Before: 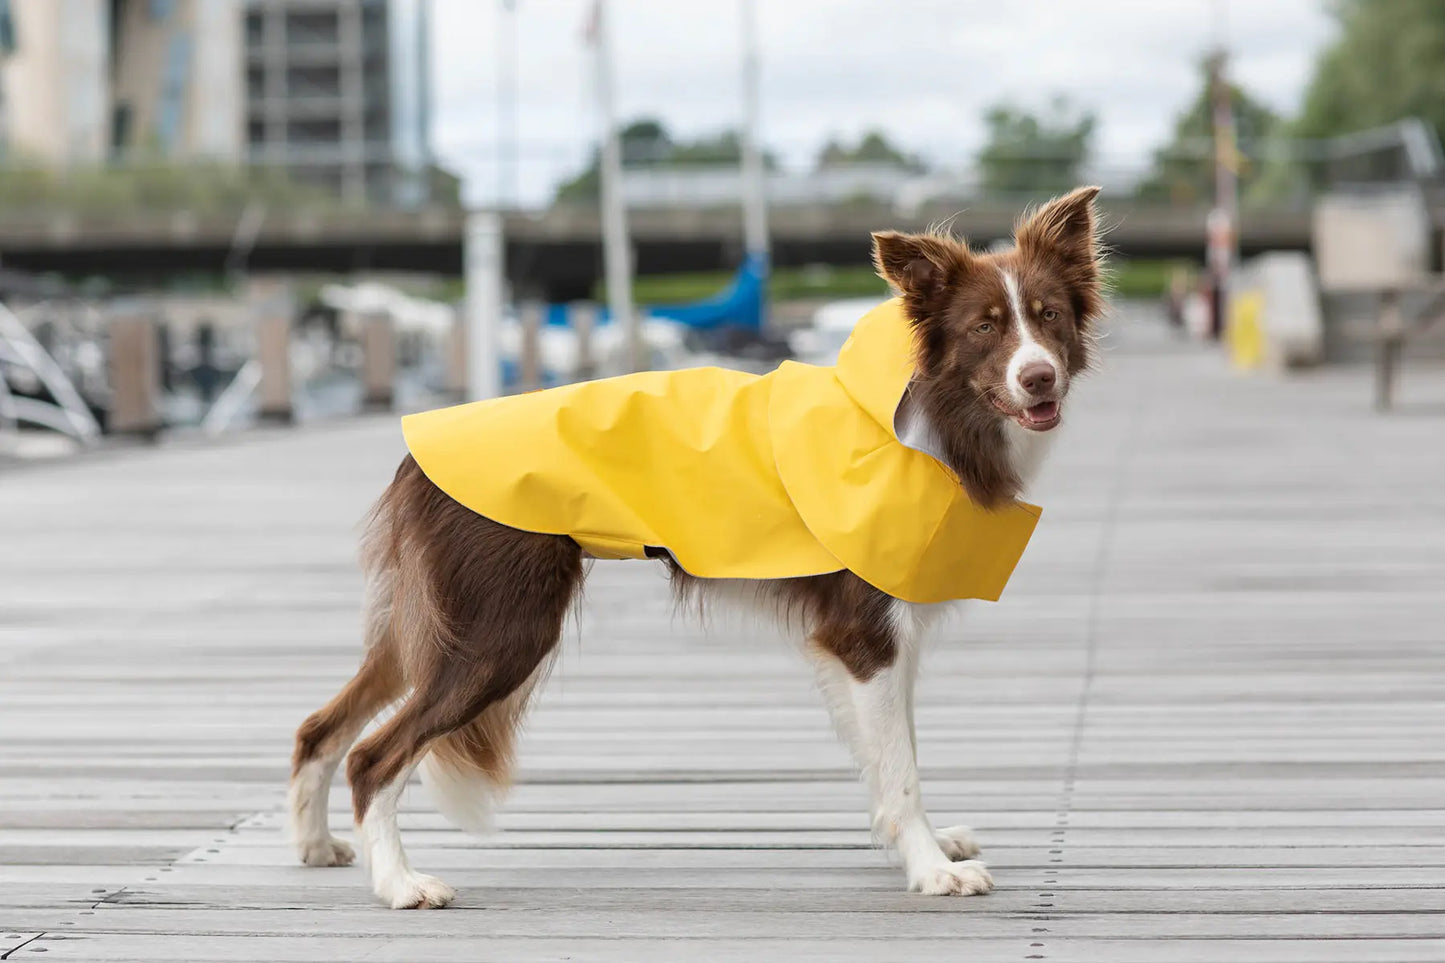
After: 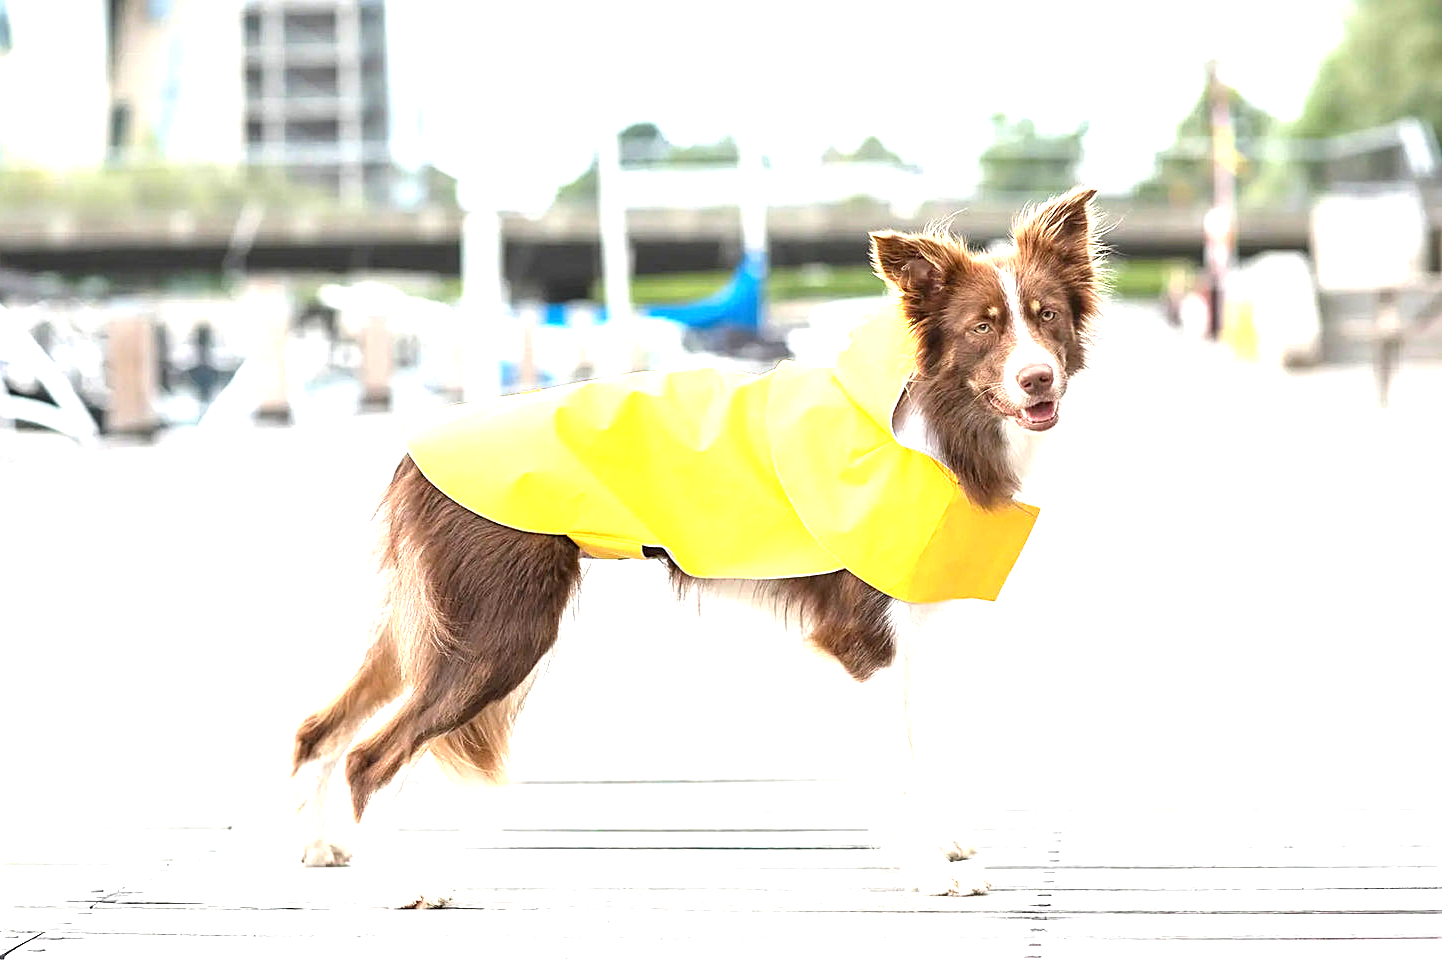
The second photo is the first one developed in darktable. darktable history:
crop: left 0.178%
sharpen: on, module defaults
exposure: black level correction 0, exposure 1.748 EV, compensate exposure bias true, compensate highlight preservation false
